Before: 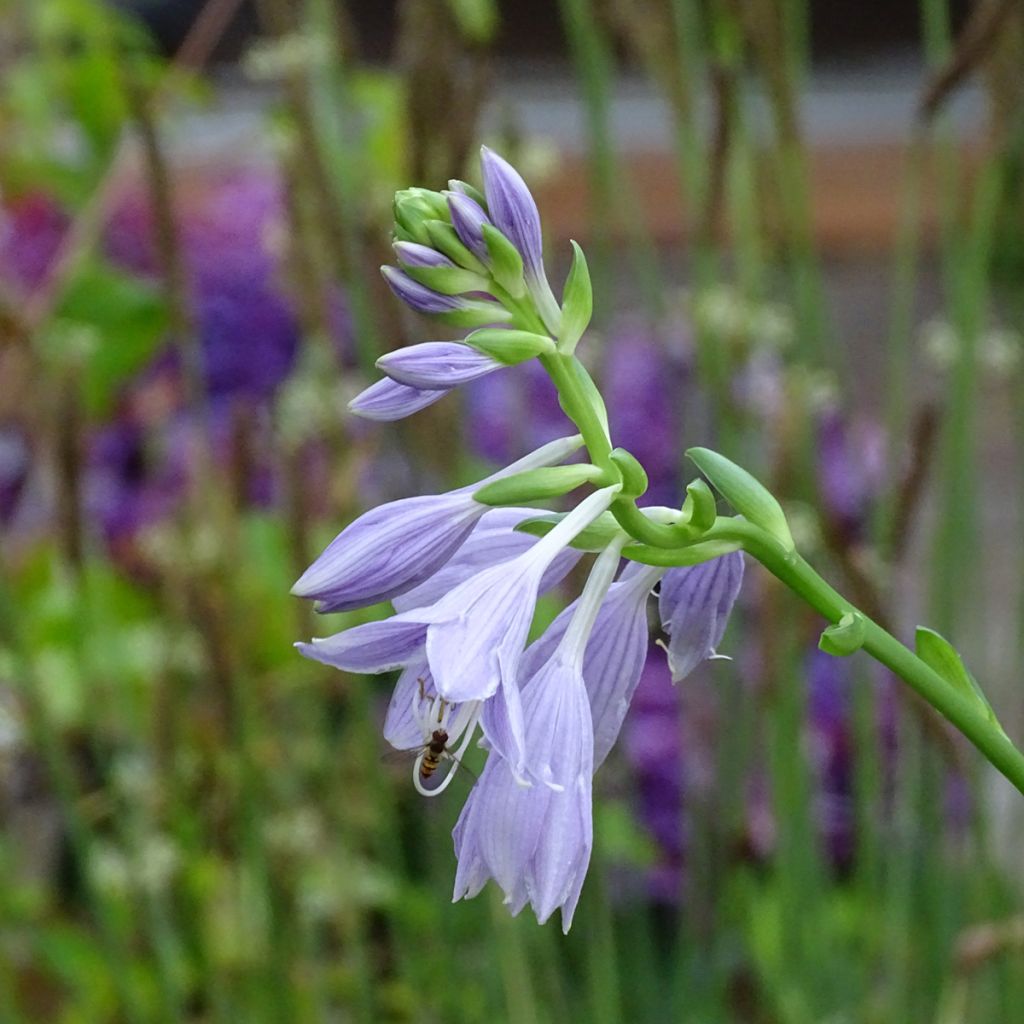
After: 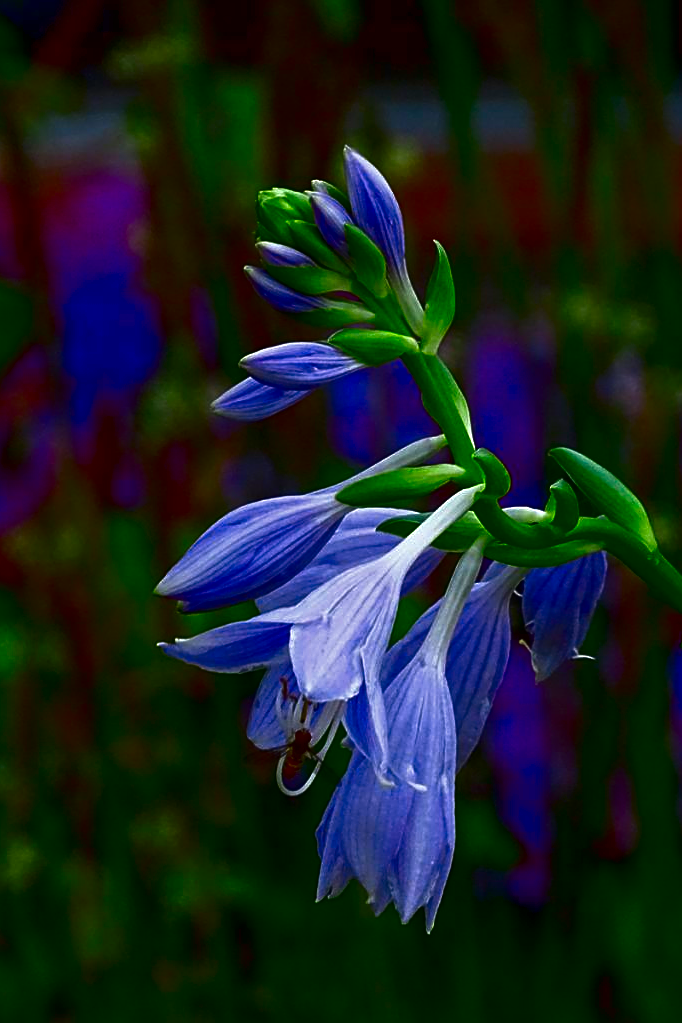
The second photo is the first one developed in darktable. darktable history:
crop and rotate: left 13.473%, right 19.925%
contrast brightness saturation: brightness -0.987, saturation 0.997
sharpen: on, module defaults
